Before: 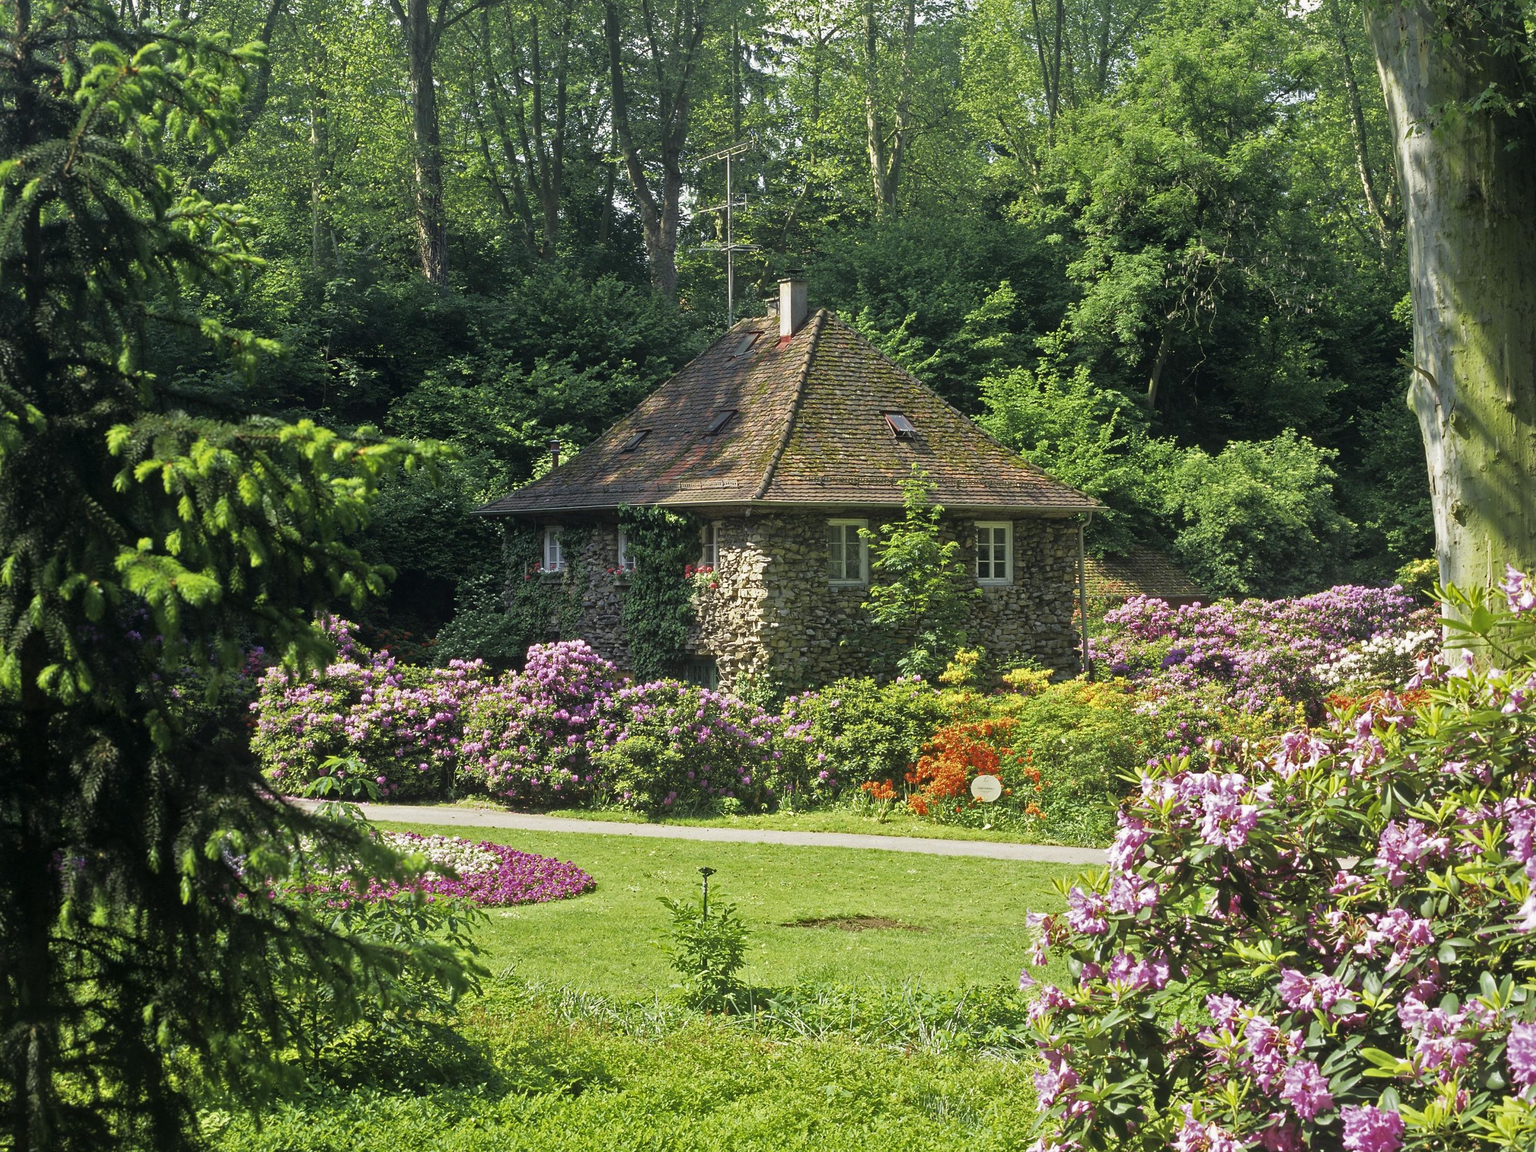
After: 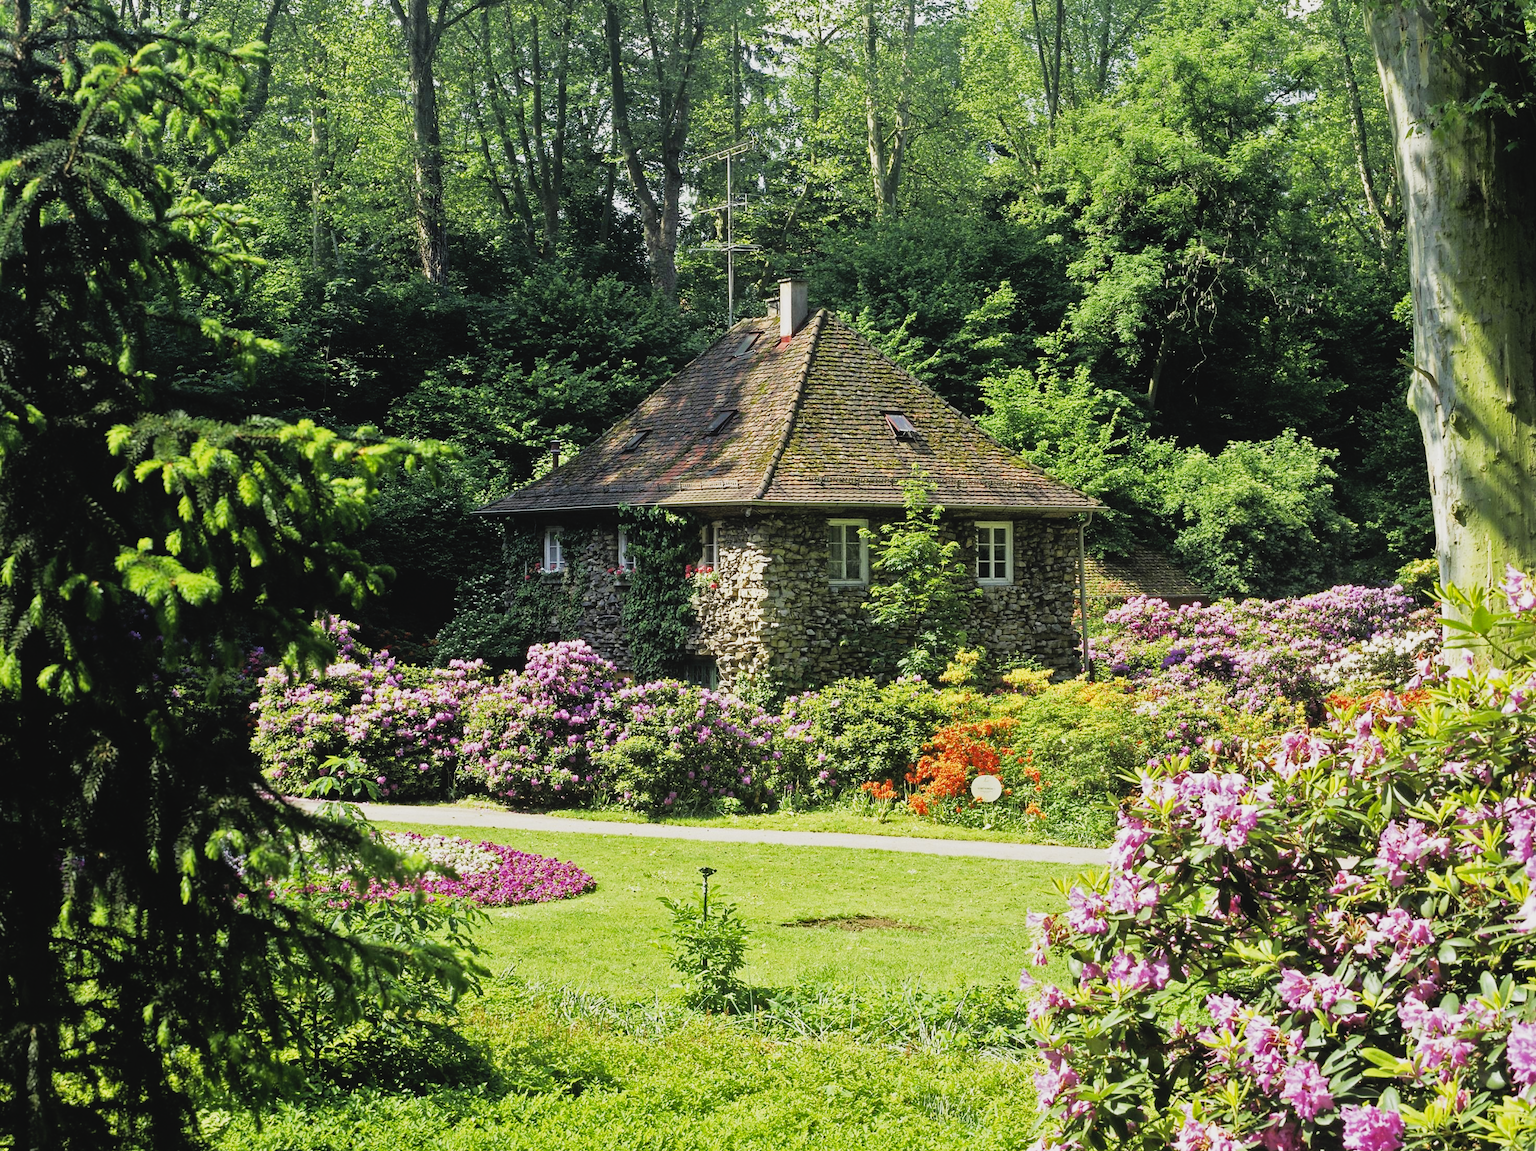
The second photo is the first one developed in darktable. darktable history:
filmic rgb: black relative exposure -7.44 EV, white relative exposure 4.83 EV, threshold 6 EV, hardness 3.39, enable highlight reconstruction true
tone curve: curves: ch0 [(0, 0.039) (0.104, 0.094) (0.285, 0.301) (0.673, 0.796) (0.845, 0.932) (0.994, 0.971)]; ch1 [(0, 0) (0.356, 0.385) (0.424, 0.405) (0.498, 0.502) (0.586, 0.57) (0.657, 0.642) (1, 1)]; ch2 [(0, 0) (0.424, 0.438) (0.46, 0.453) (0.515, 0.505) (0.557, 0.57) (0.612, 0.583) (0.722, 0.67) (1, 1)], preserve colors none
